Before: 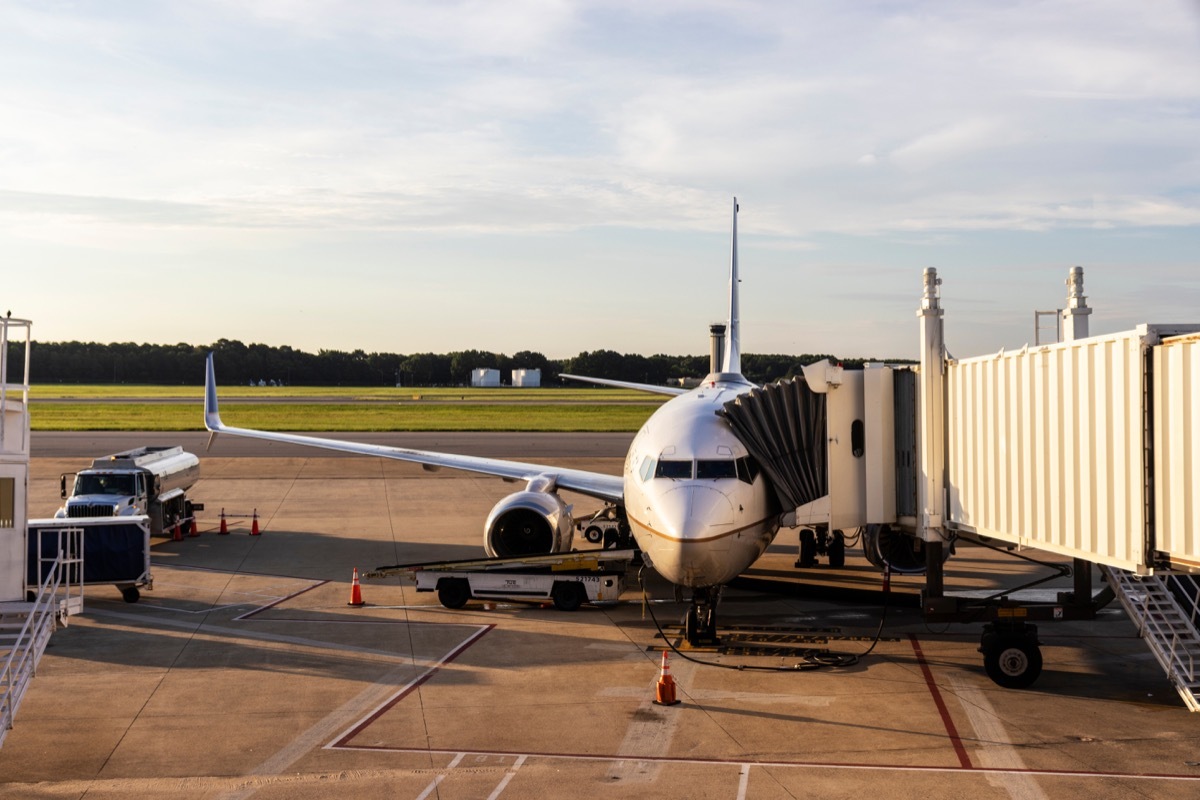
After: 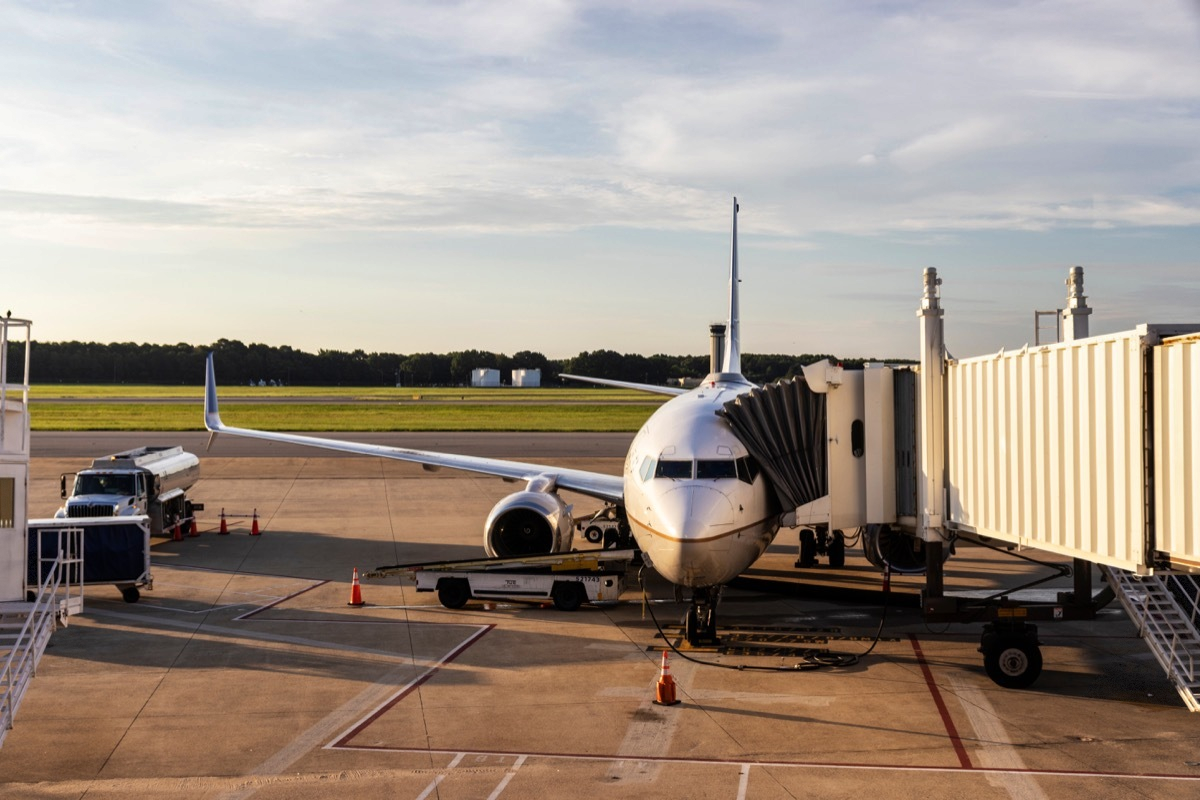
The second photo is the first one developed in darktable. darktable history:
vignetting: fall-off start 97.27%, fall-off radius 79.35%, brightness 0.034, saturation 0.002, width/height ratio 1.106, dithering 8-bit output, unbound false
shadows and highlights: radius 134.33, highlights color adjustment 72.72%, soften with gaussian
